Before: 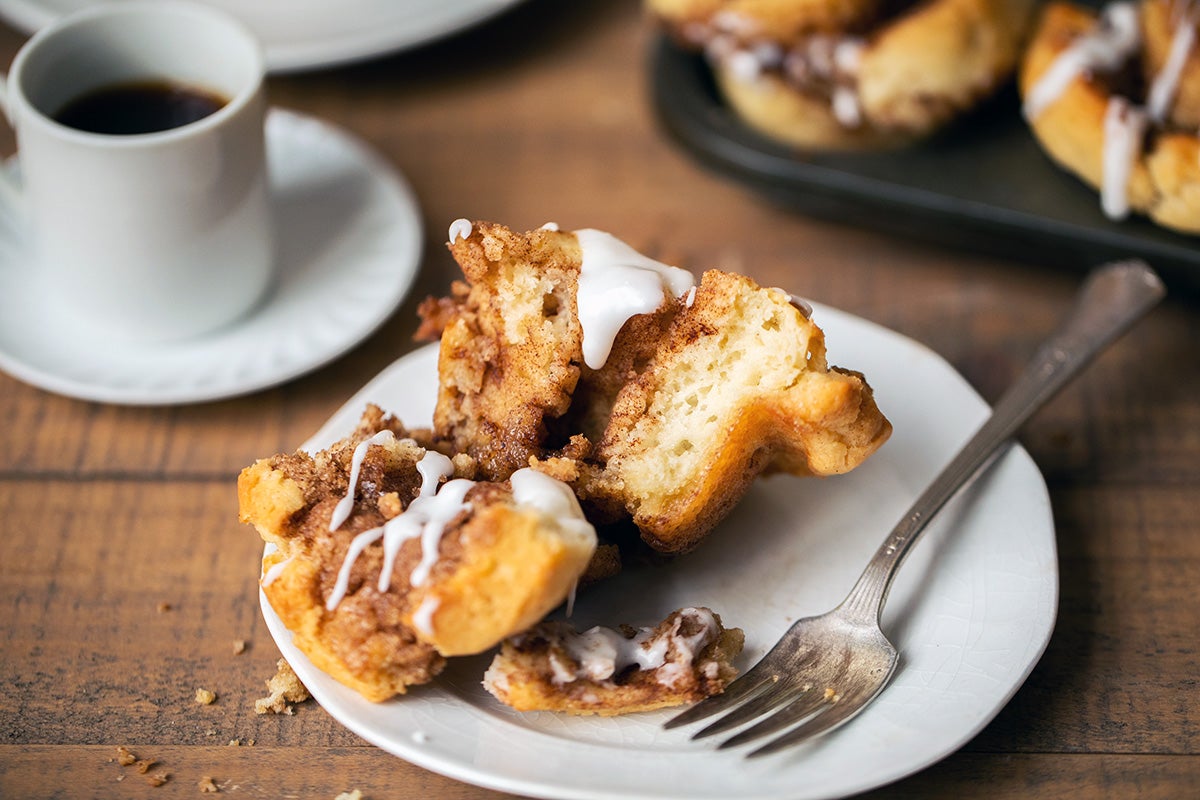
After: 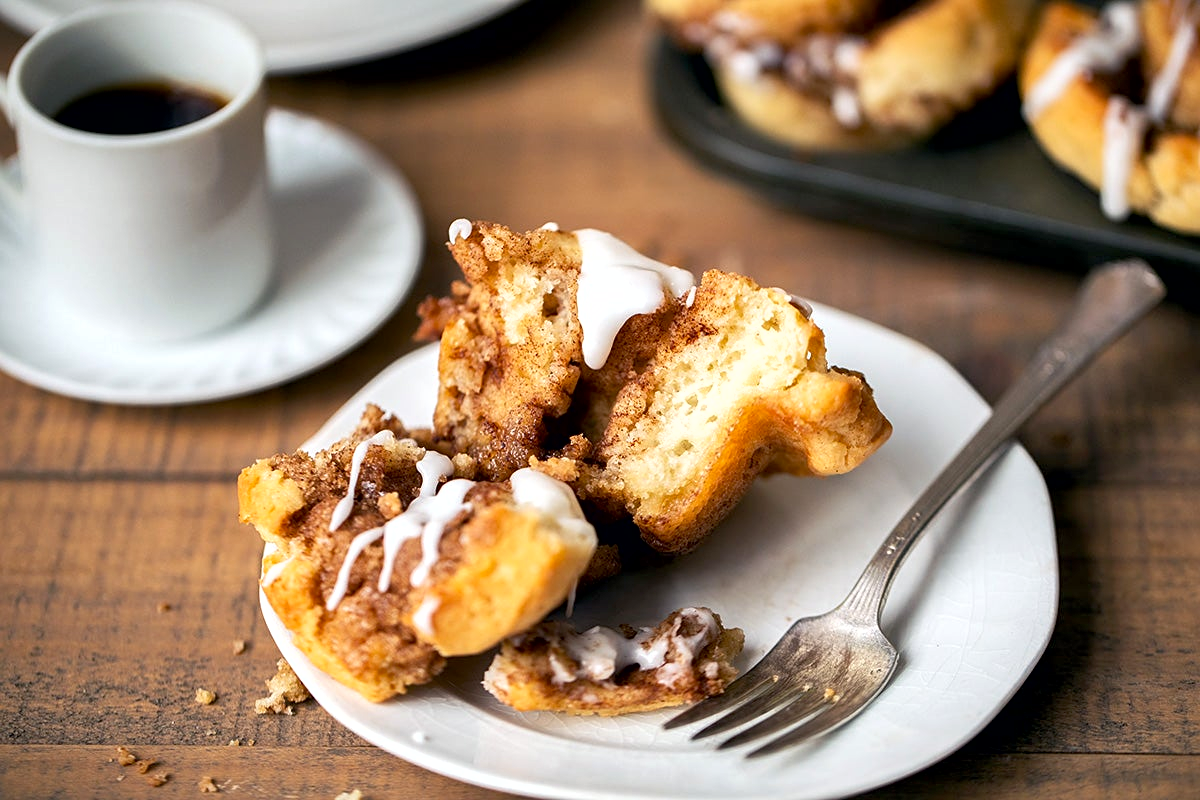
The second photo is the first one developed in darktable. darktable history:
shadows and highlights: low approximation 0.01, soften with gaussian
sharpen: amount 0.2
exposure: black level correction 0.005, exposure 0.286 EV, compensate highlight preservation false
